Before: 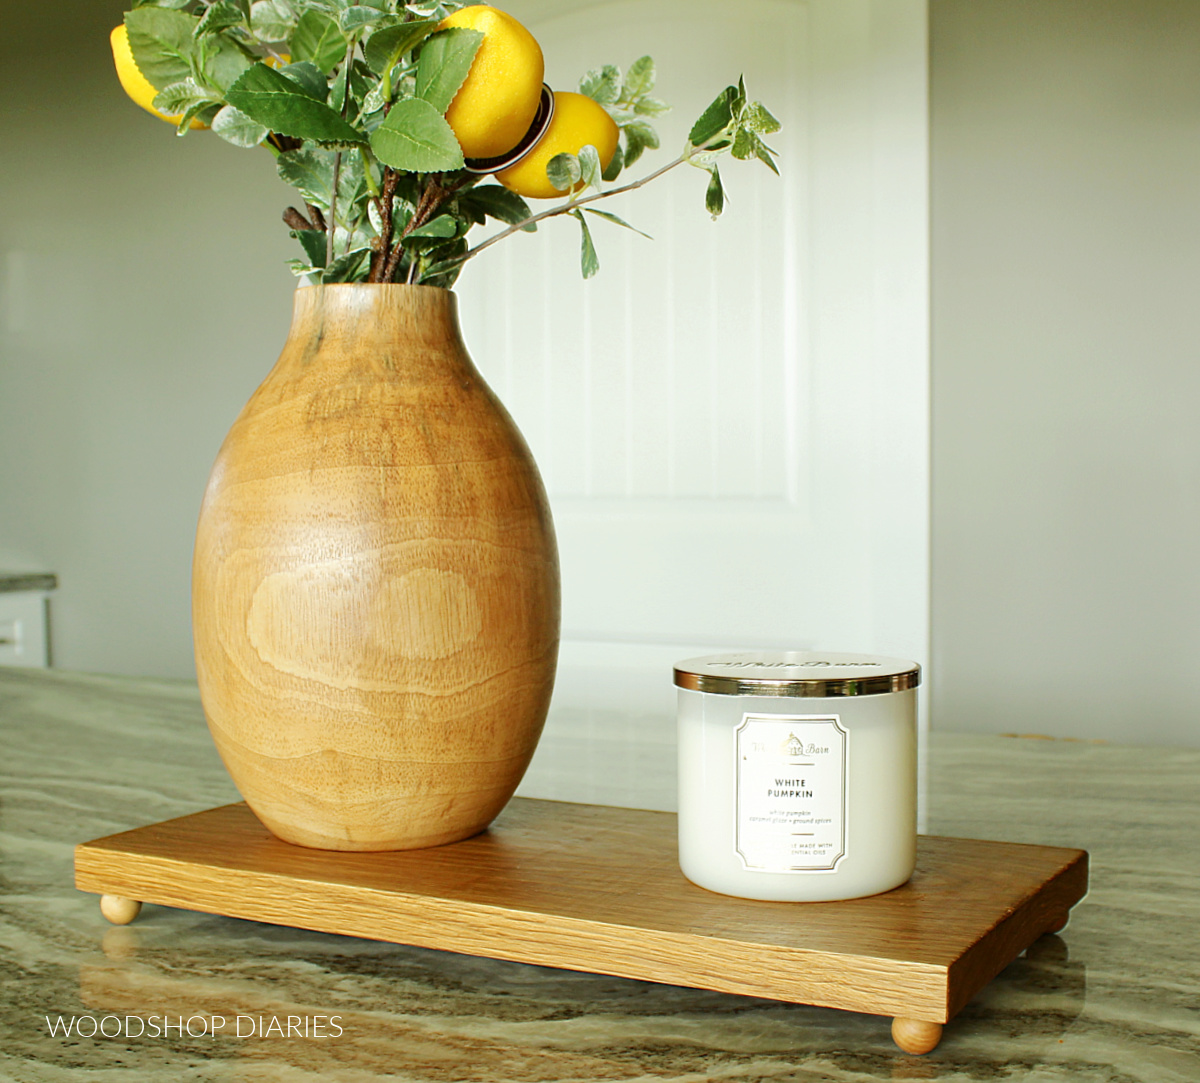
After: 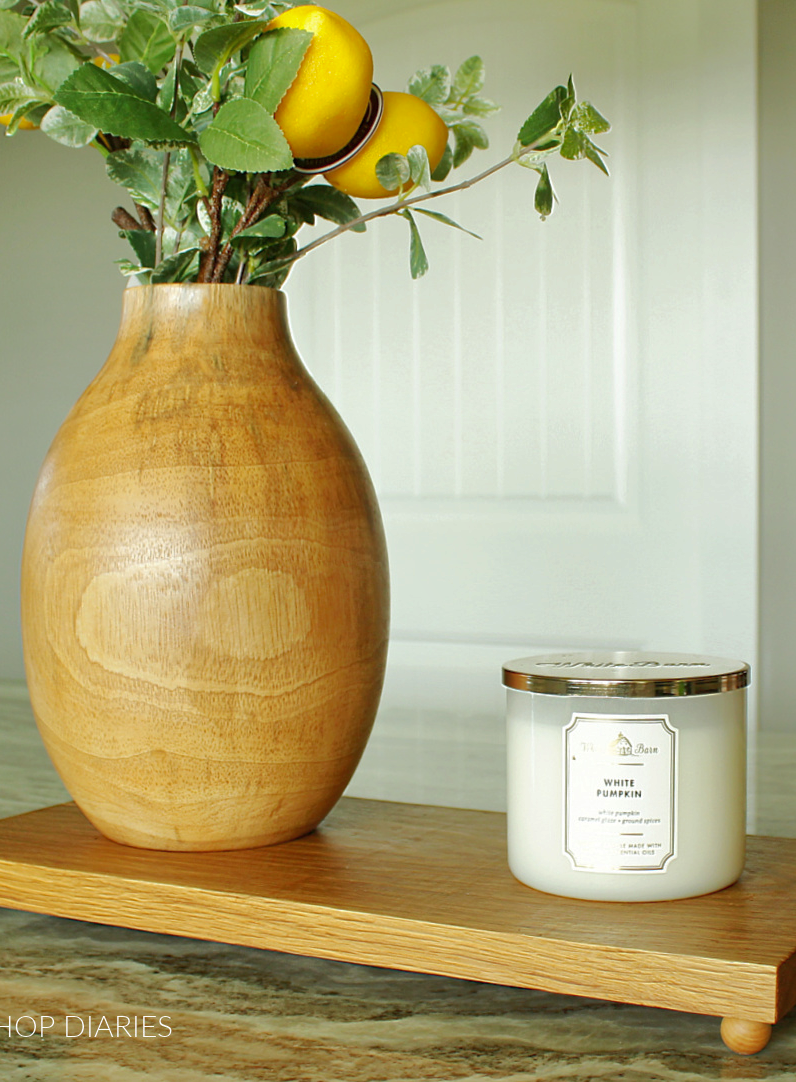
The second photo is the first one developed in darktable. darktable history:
crop and rotate: left 14.294%, right 19.345%
shadows and highlights: on, module defaults
